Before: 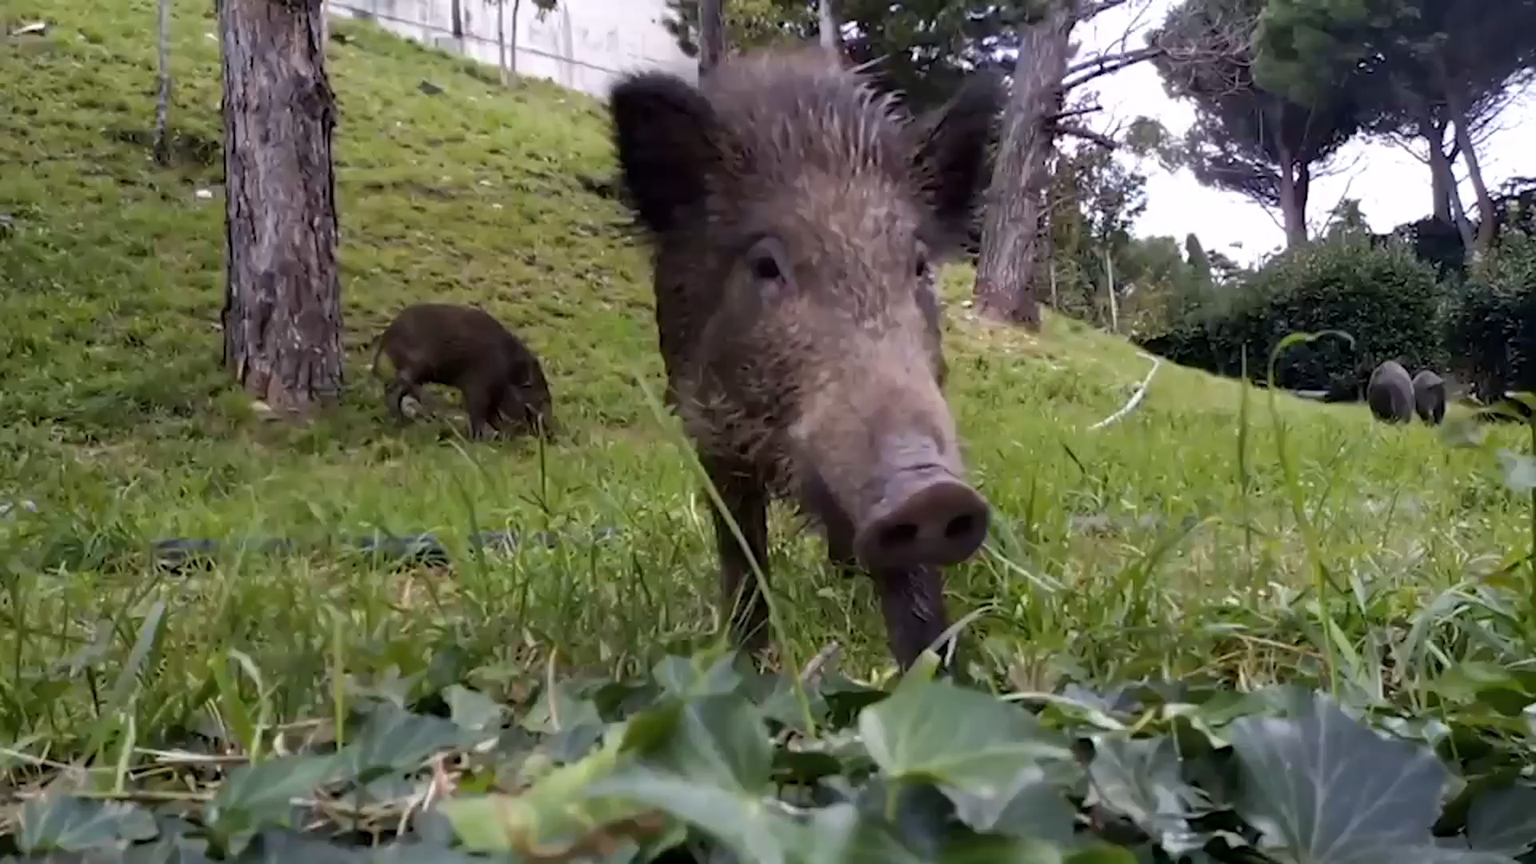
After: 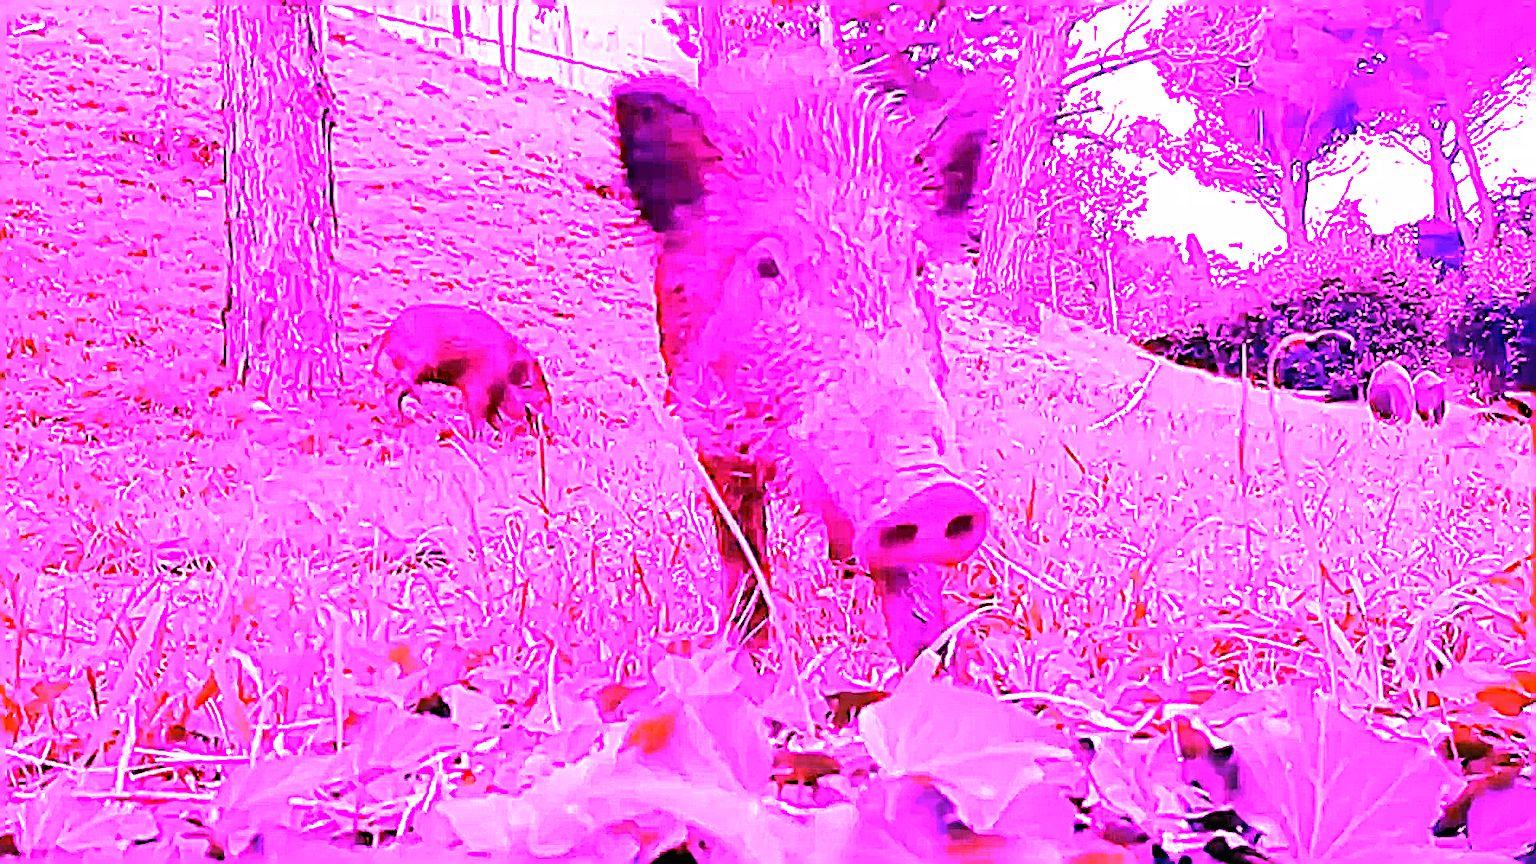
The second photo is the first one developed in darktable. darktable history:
sharpen: radius 2.767
white balance: red 8, blue 8
